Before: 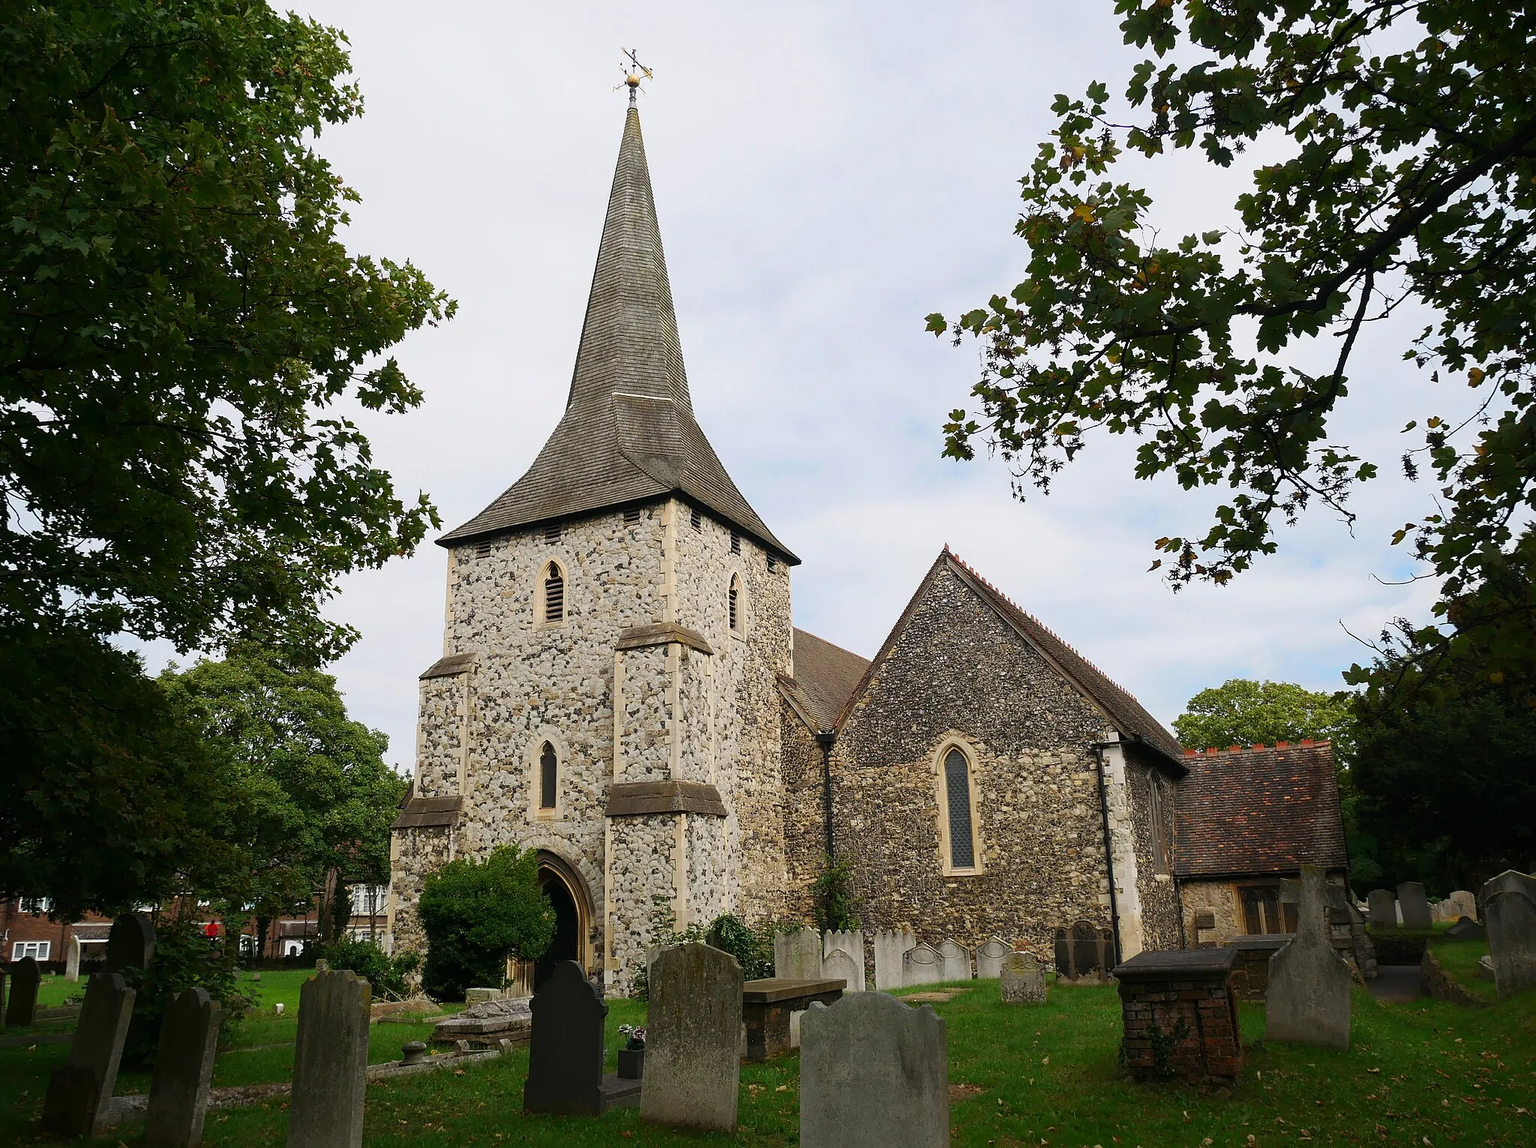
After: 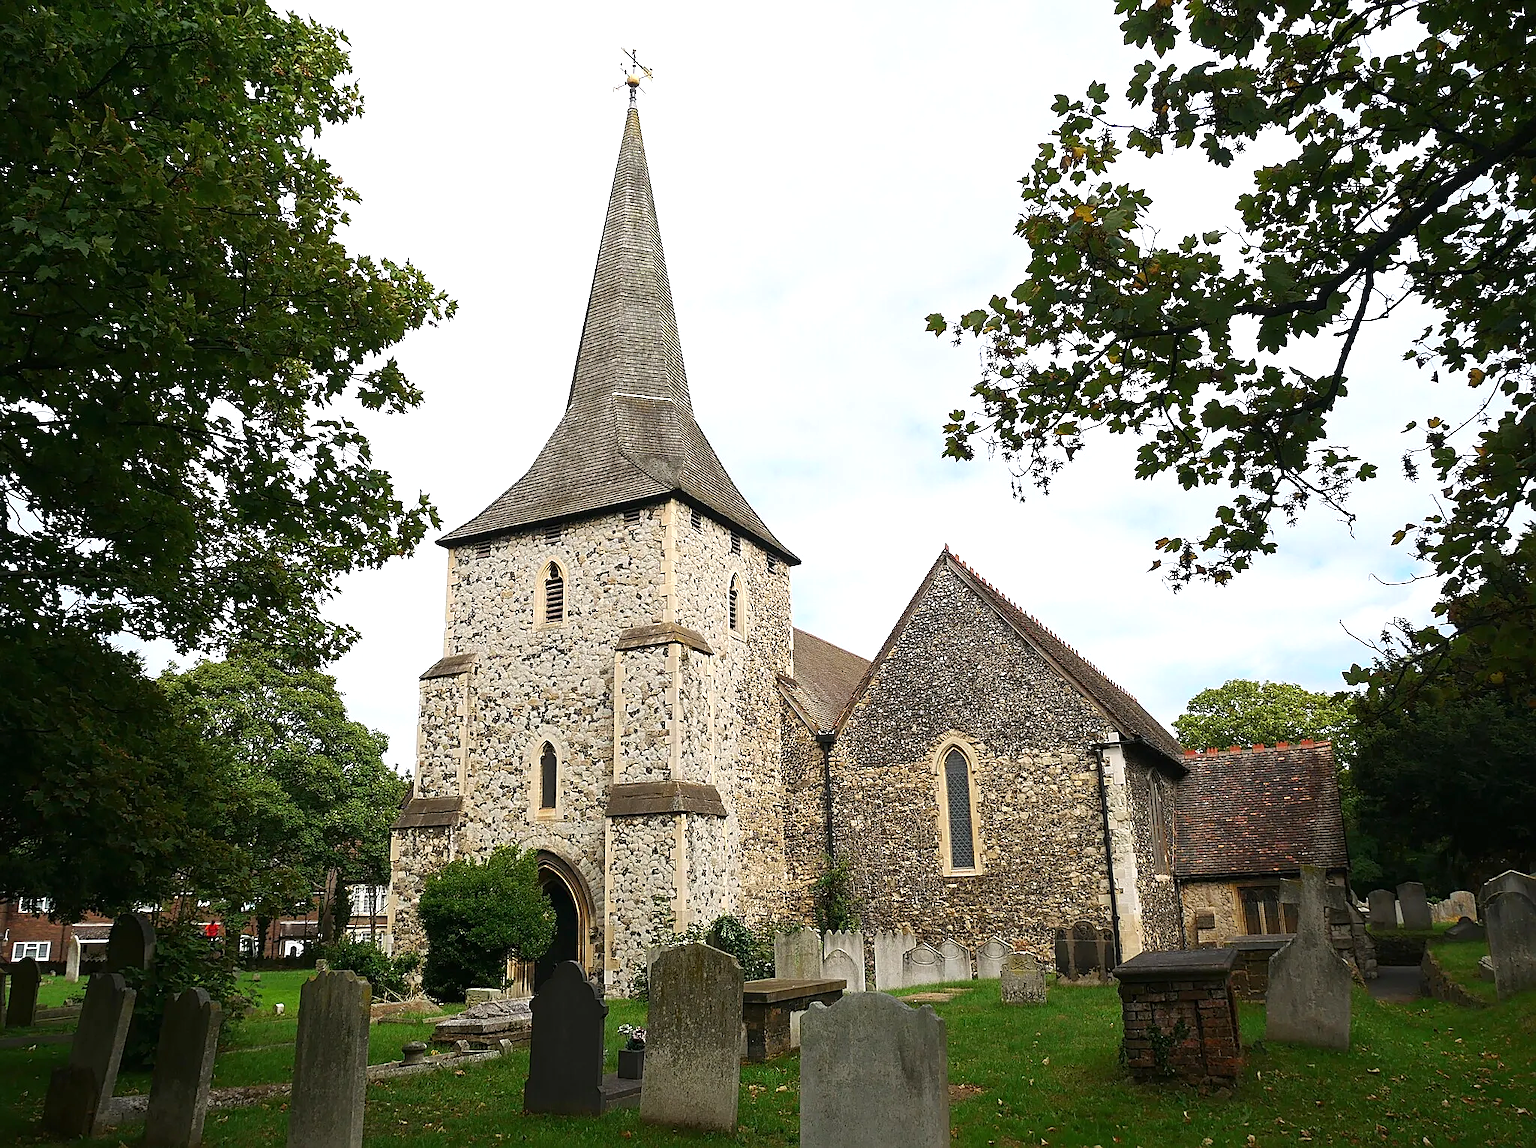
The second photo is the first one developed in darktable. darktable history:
sharpen: on, module defaults
exposure: black level correction 0, exposure 0.5 EV, compensate exposure bias true, compensate highlight preservation false
